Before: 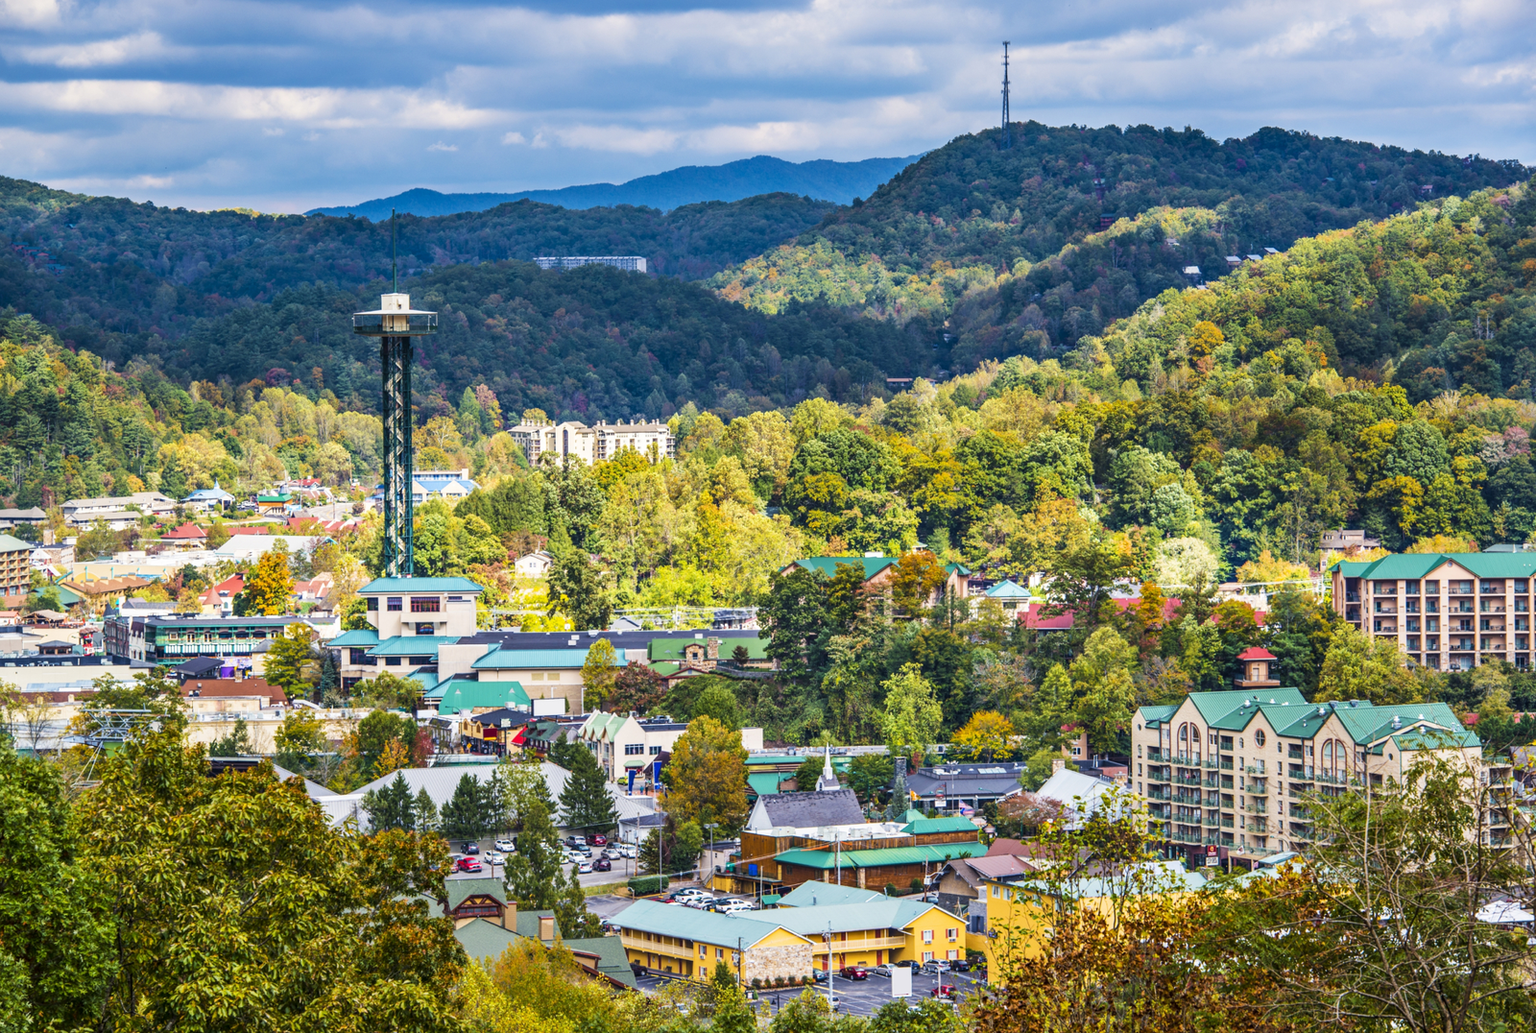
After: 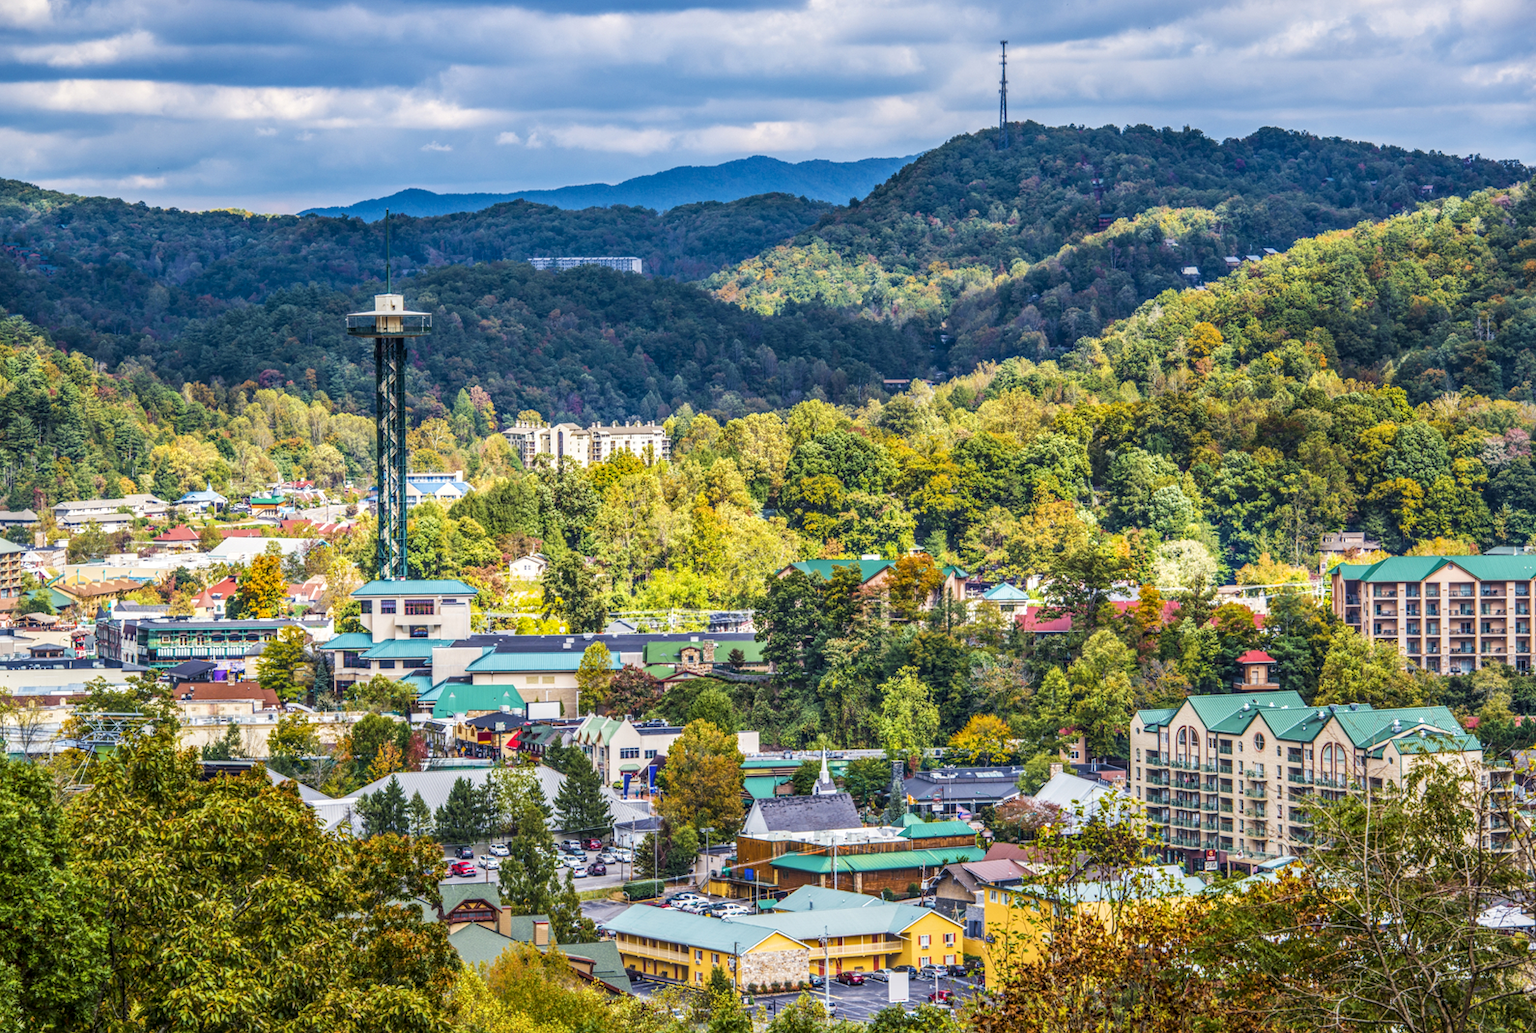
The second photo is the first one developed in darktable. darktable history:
crop and rotate: left 0.614%, top 0.179%, bottom 0.309%
local contrast: highlights 0%, shadows 0%, detail 133%
